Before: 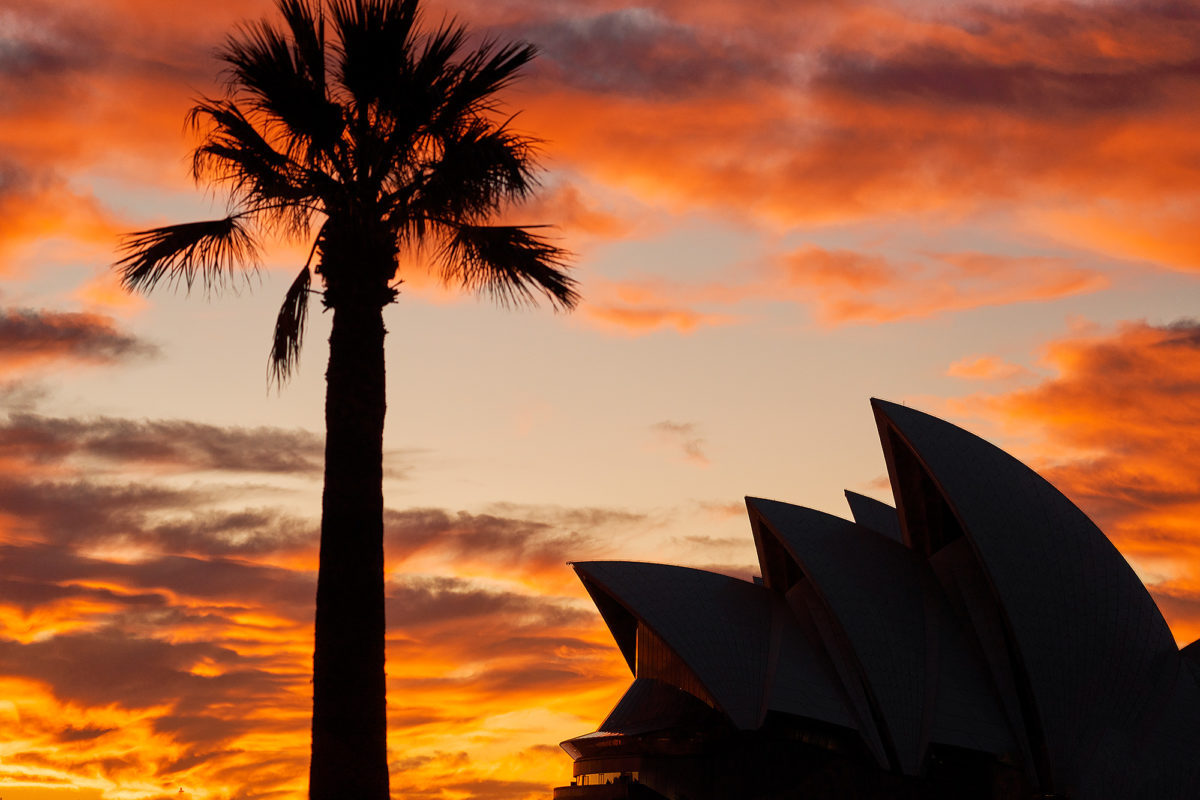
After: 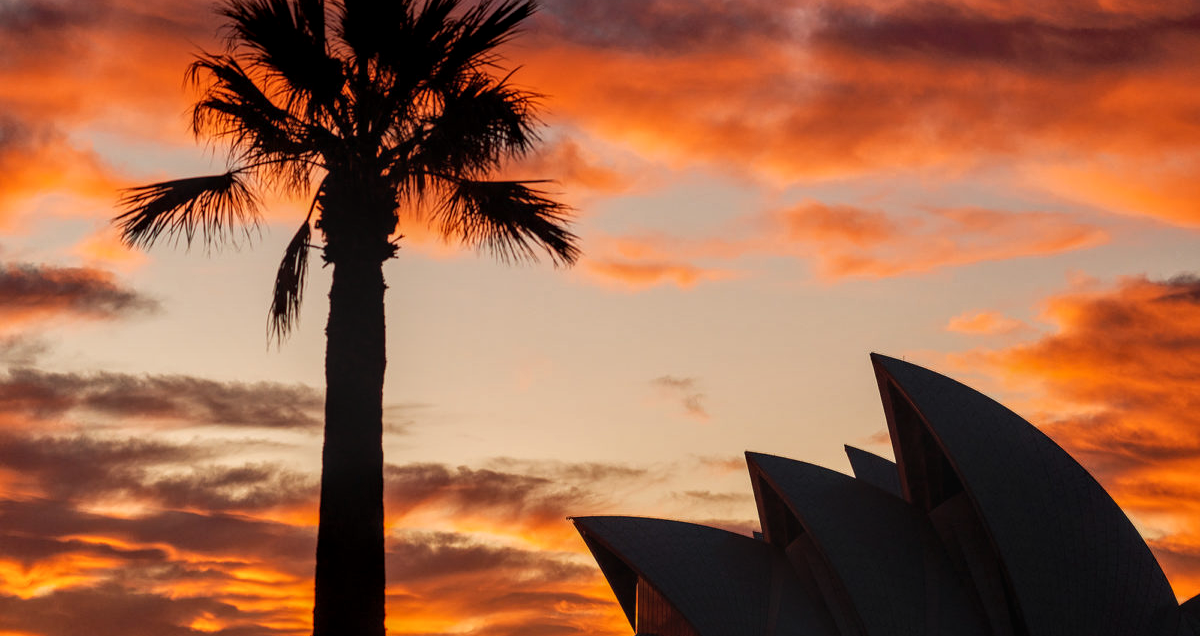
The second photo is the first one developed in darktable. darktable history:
tone curve: curves: ch0 [(0, 0) (0.003, 0.003) (0.011, 0.011) (0.025, 0.025) (0.044, 0.045) (0.069, 0.07) (0.1, 0.1) (0.136, 0.137) (0.177, 0.179) (0.224, 0.226) (0.277, 0.279) (0.335, 0.338) (0.399, 0.402) (0.468, 0.472) (0.543, 0.547) (0.623, 0.628) (0.709, 0.715) (0.801, 0.807) (0.898, 0.902) (1, 1)], color space Lab, independent channels
local contrast: on, module defaults
crop and rotate: top 5.657%, bottom 14.79%
